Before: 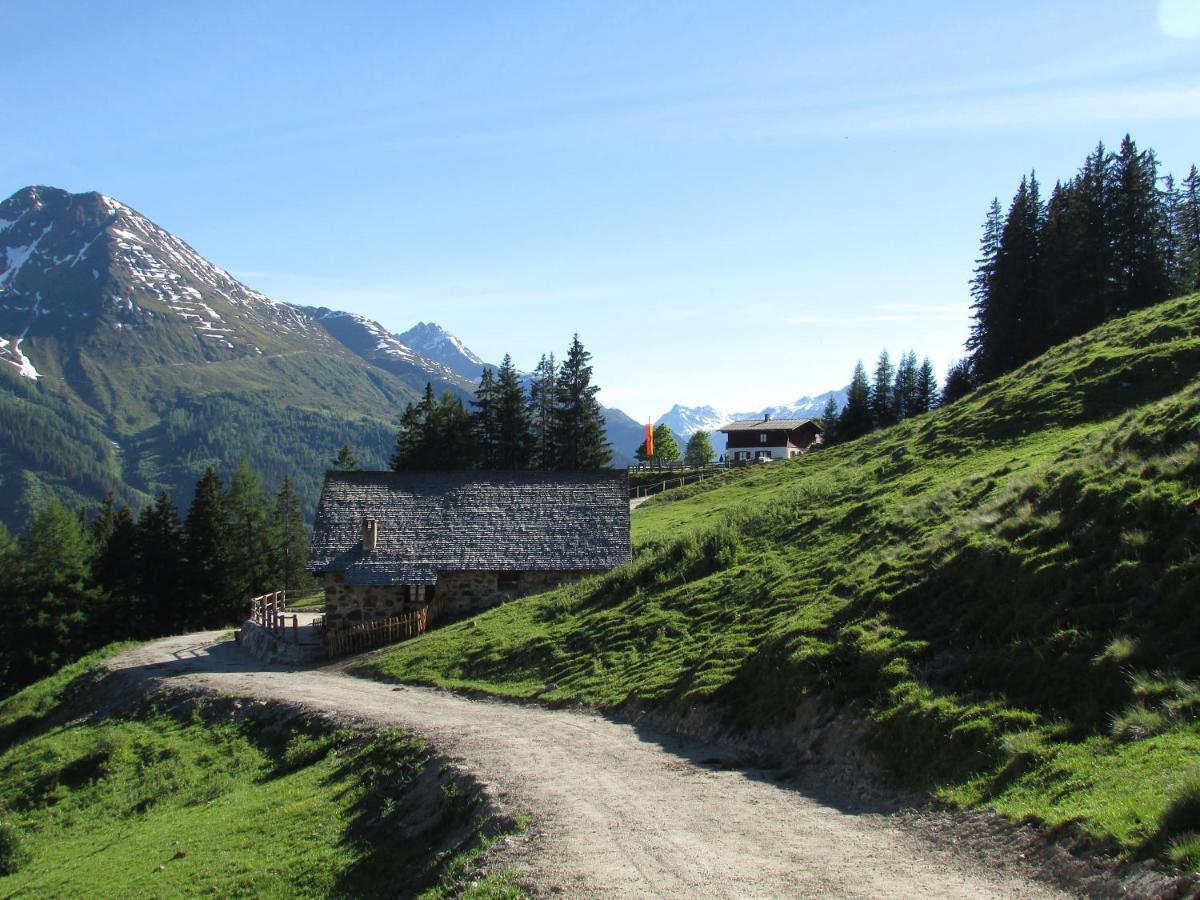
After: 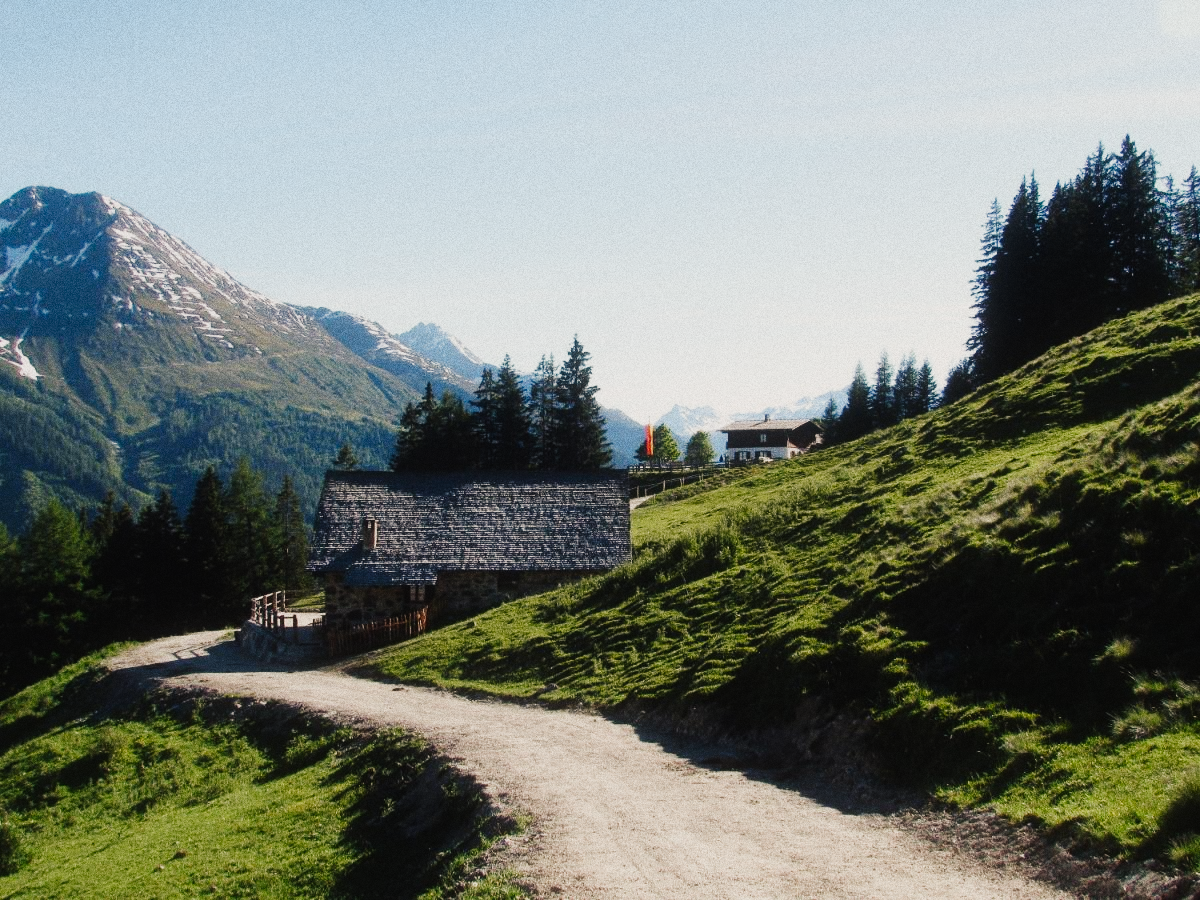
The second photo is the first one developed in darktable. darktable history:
contrast equalizer "negative clarity": octaves 7, y [[0.6 ×6], [0.55 ×6], [0 ×6], [0 ×6], [0 ×6]], mix -0.2
color balance rgb "creative|film": shadows lift › chroma 2%, shadows lift › hue 247.2°, power › chroma 0.3%, power › hue 25.2°, highlights gain › chroma 3%, highlights gain › hue 60°, global offset › luminance 0.75%, perceptual saturation grading › global saturation 20%, perceptual saturation grading › highlights -20%, perceptual saturation grading › shadows 30%, global vibrance 20%
diffuse or sharpen "bloom 10%": radius span 32, 1st order speed 50%, 2nd order speed 50%, 3rd order speed 50%, 4th order speed 50% | blend: blend mode normal, opacity 10%; mask: uniform (no mask)
exposure "_builtin_magic lantern defaults": compensate highlight preservation false
rgb primaries "creative|film": red hue 0.019, red purity 0.907, green hue 0.07, green purity 0.883, blue hue -0.093, blue purity 0.96
sigmoid: contrast 1.6, skew -0.2, preserve hue 0%, red attenuation 0.1, red rotation 0.035, green attenuation 0.1, green rotation -0.017, blue attenuation 0.15, blue rotation -0.052, base primaries Rec2020
tone equalizer "_builtin_contrast tone curve | soft": -8 EV -0.417 EV, -7 EV -0.389 EV, -6 EV -0.333 EV, -5 EV -0.222 EV, -3 EV 0.222 EV, -2 EV 0.333 EV, -1 EV 0.389 EV, +0 EV 0.417 EV, edges refinement/feathering 500, mask exposure compensation -1.57 EV, preserve details no
grain "silver grain": coarseness 0.09 ISO, strength 40%
